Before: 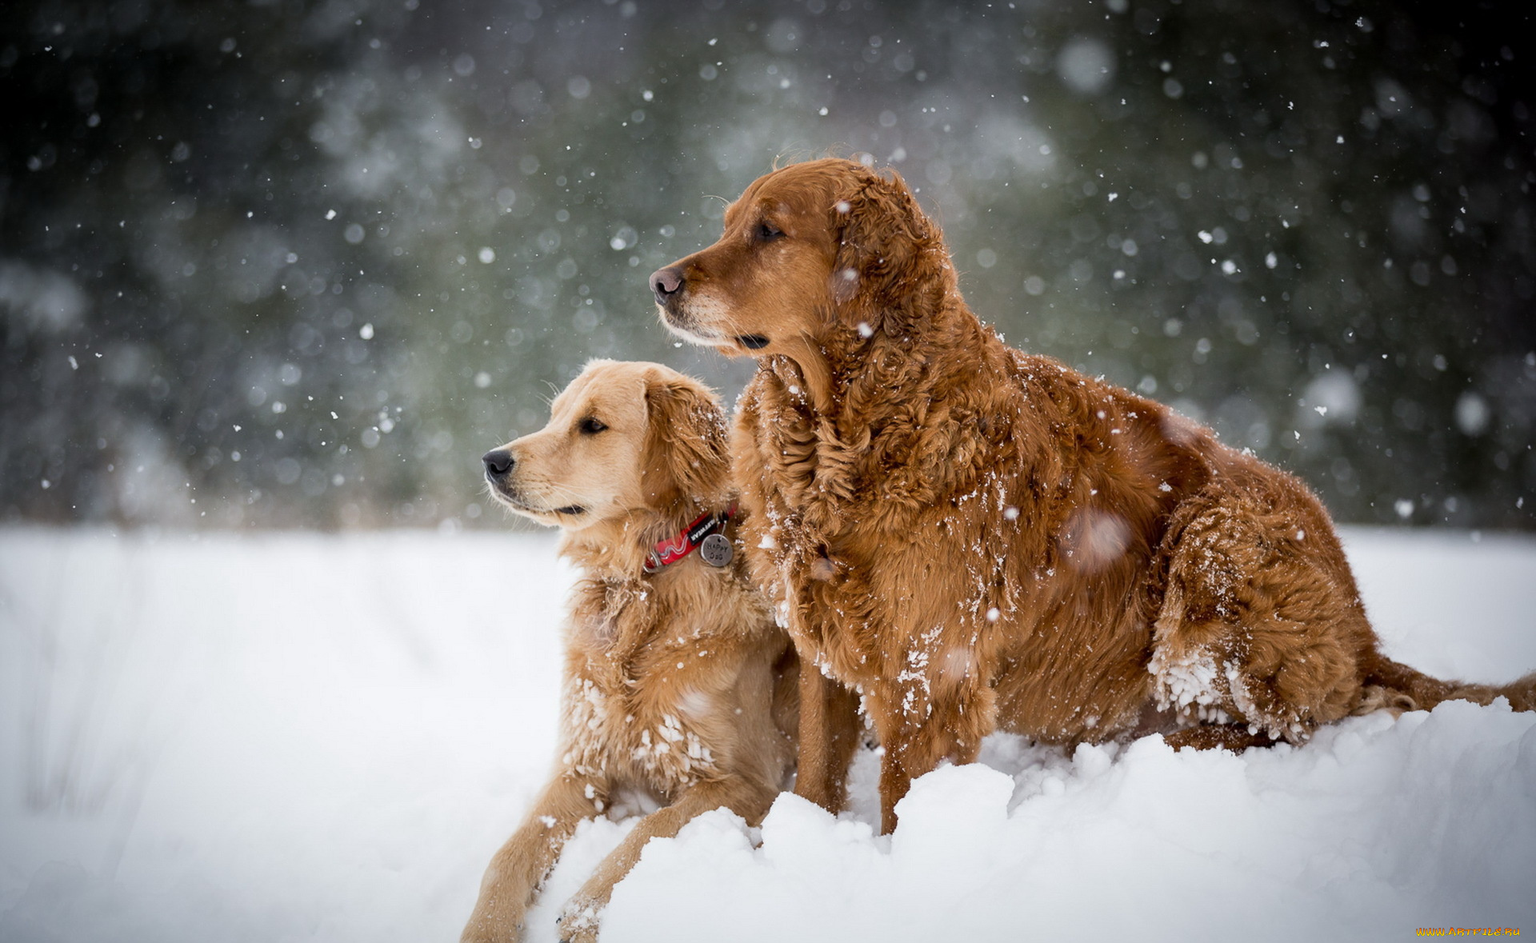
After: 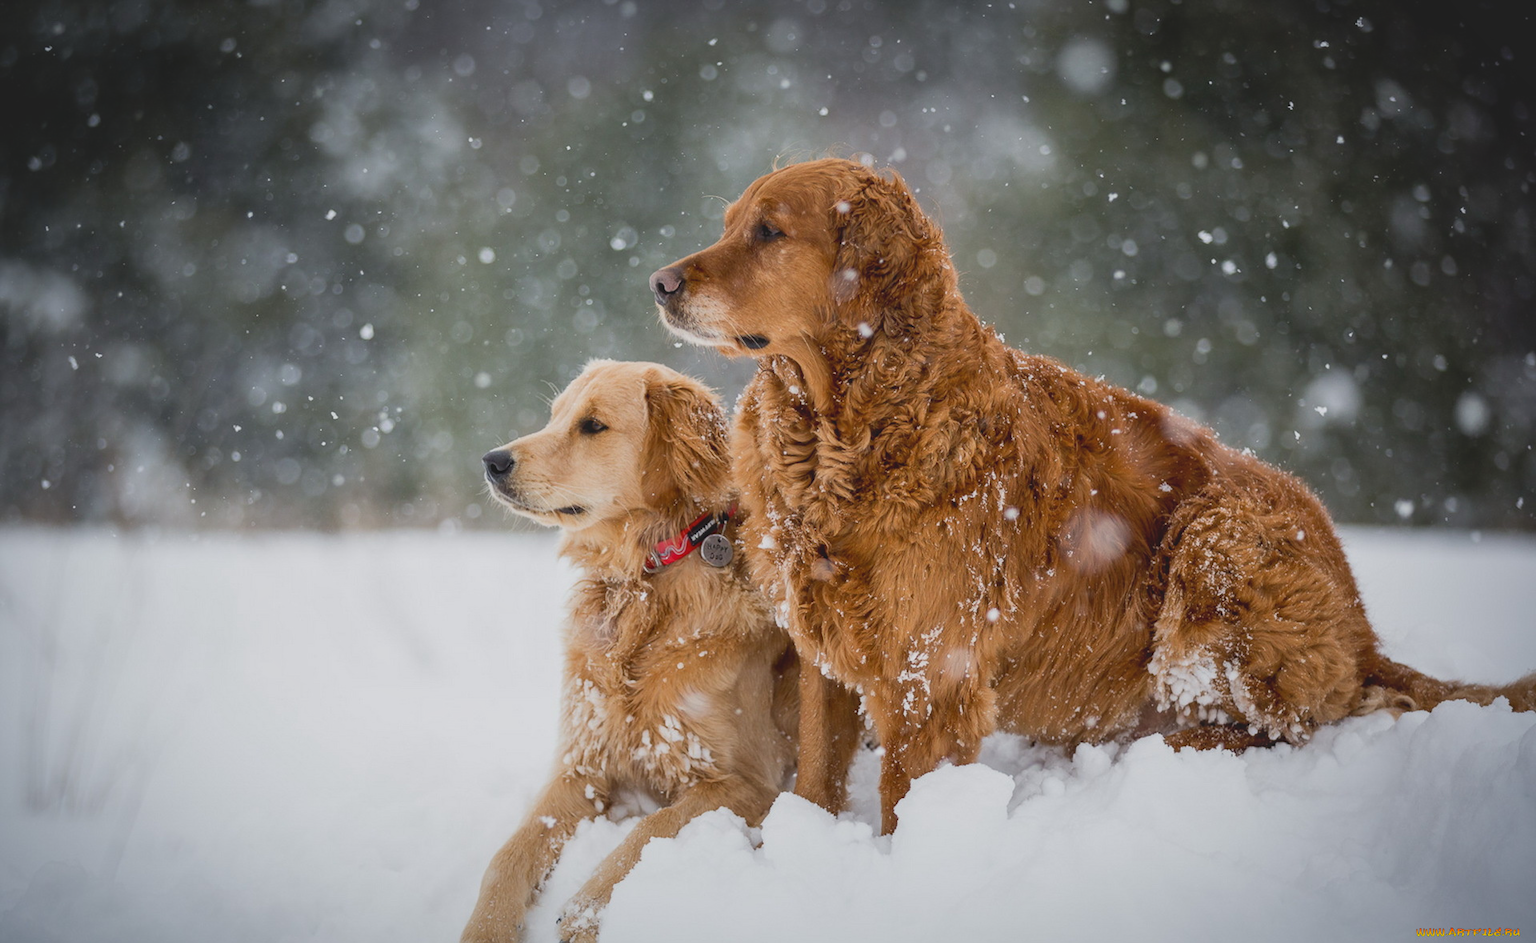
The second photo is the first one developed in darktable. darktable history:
contrast brightness saturation: contrast -0.271
local contrast: on, module defaults
